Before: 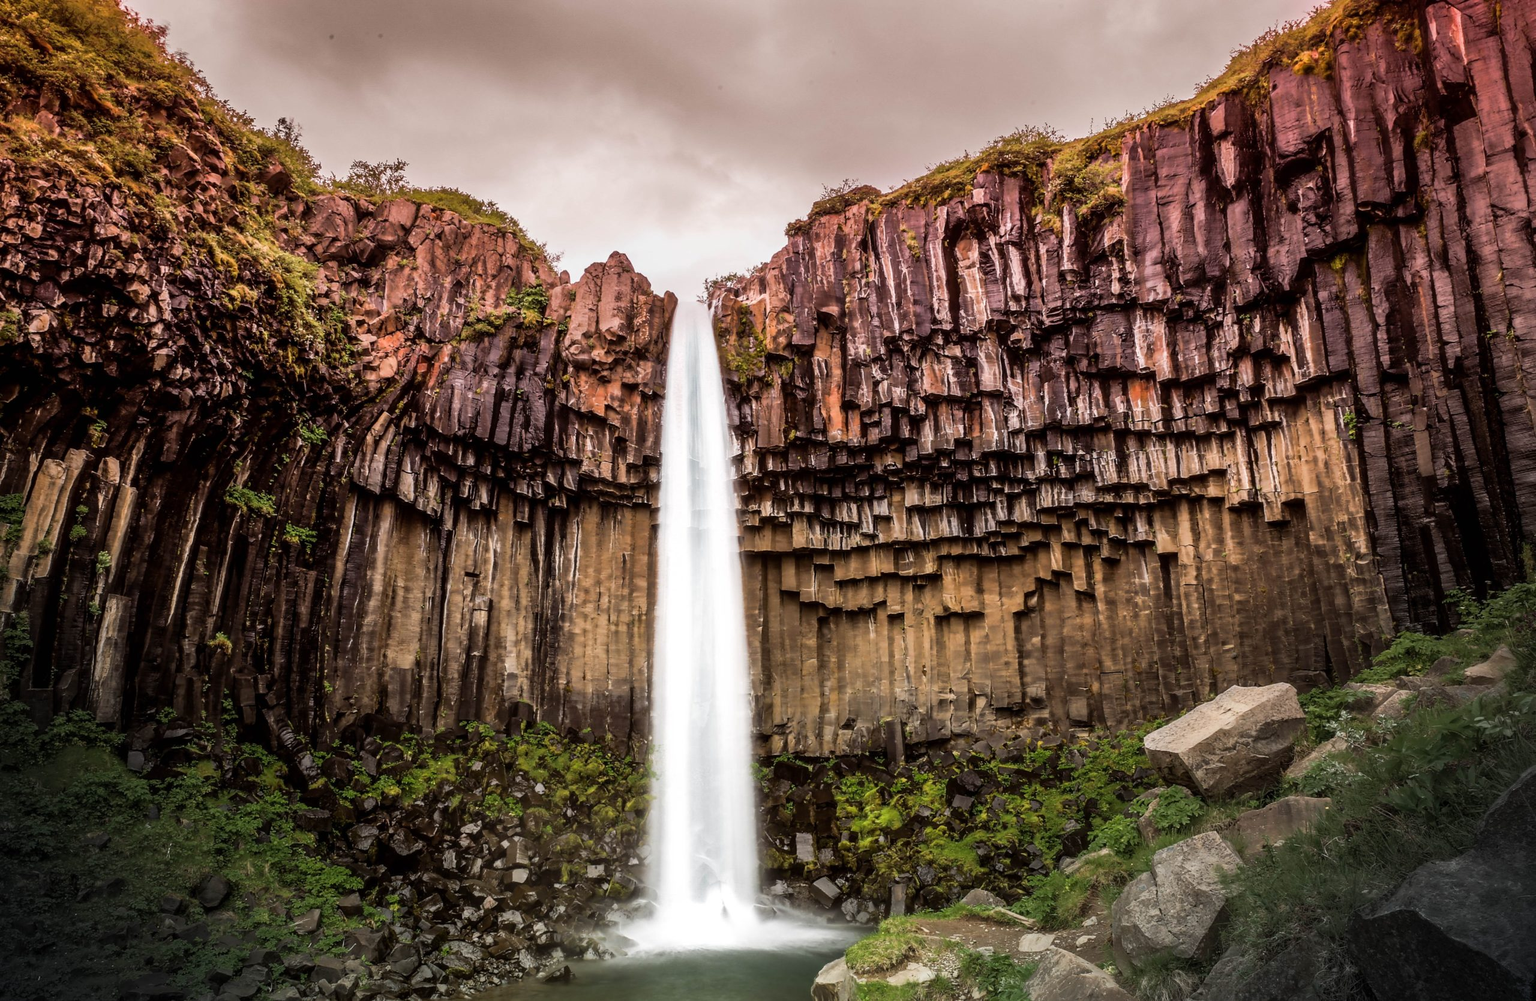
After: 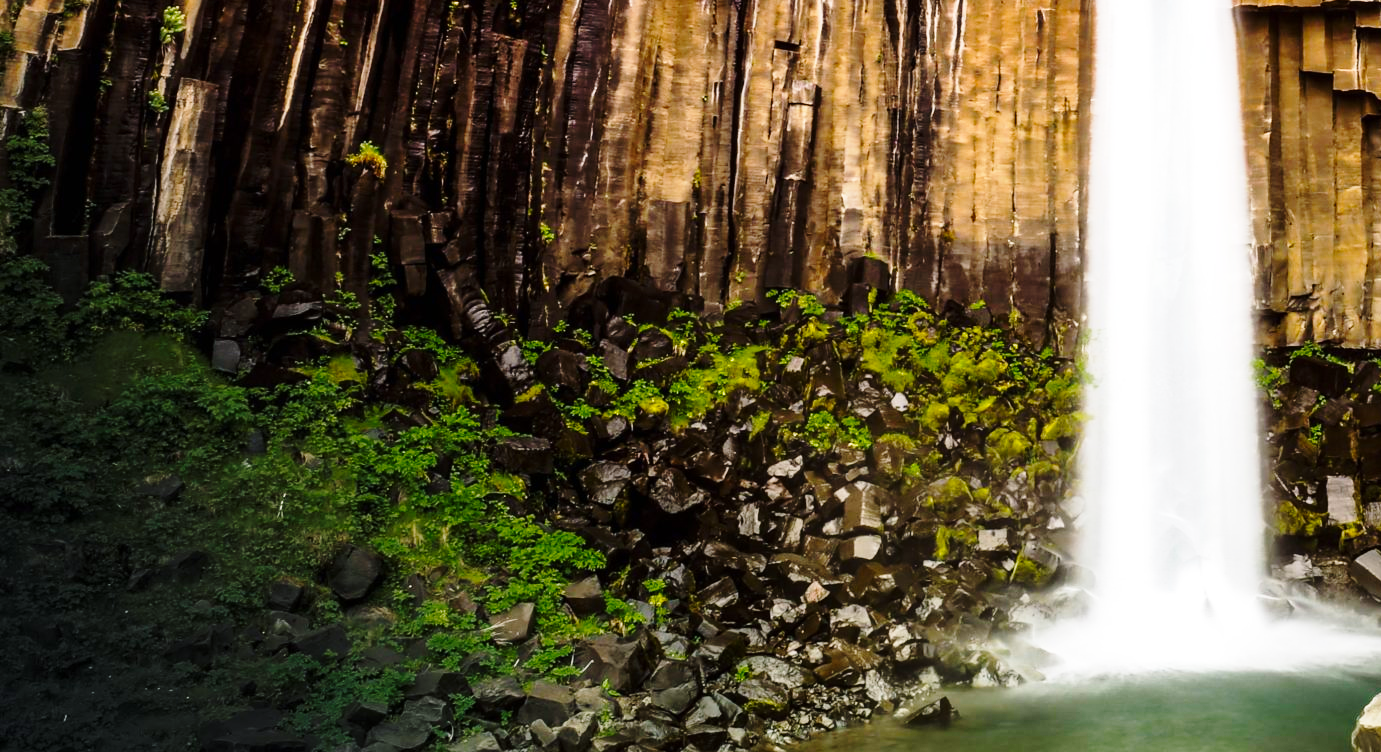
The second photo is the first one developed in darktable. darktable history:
base curve: curves: ch0 [(0, 0) (0.028, 0.03) (0.121, 0.232) (0.46, 0.748) (0.859, 0.968) (1, 1)], preserve colors none
color balance rgb: shadows lift › chroma 2.015%, shadows lift › hue 218°, linear chroma grading › shadows 9.777%, linear chroma grading › highlights 9.058%, linear chroma grading › global chroma 15.47%, linear chroma grading › mid-tones 14.563%, perceptual saturation grading › global saturation -0.105%, global vibrance 15.019%
crop and rotate: top 54.732%, right 46.034%, bottom 0.173%
